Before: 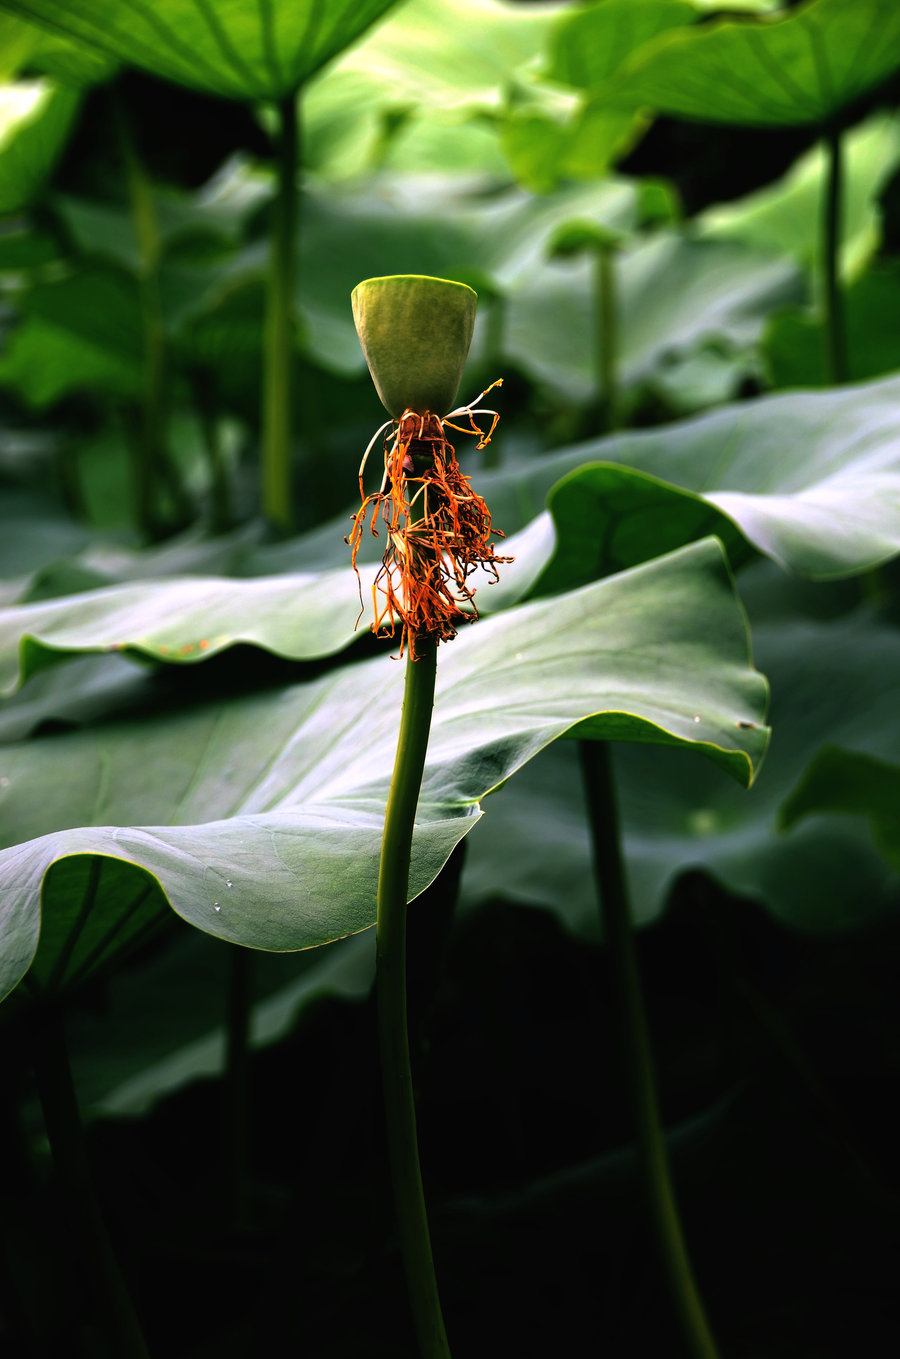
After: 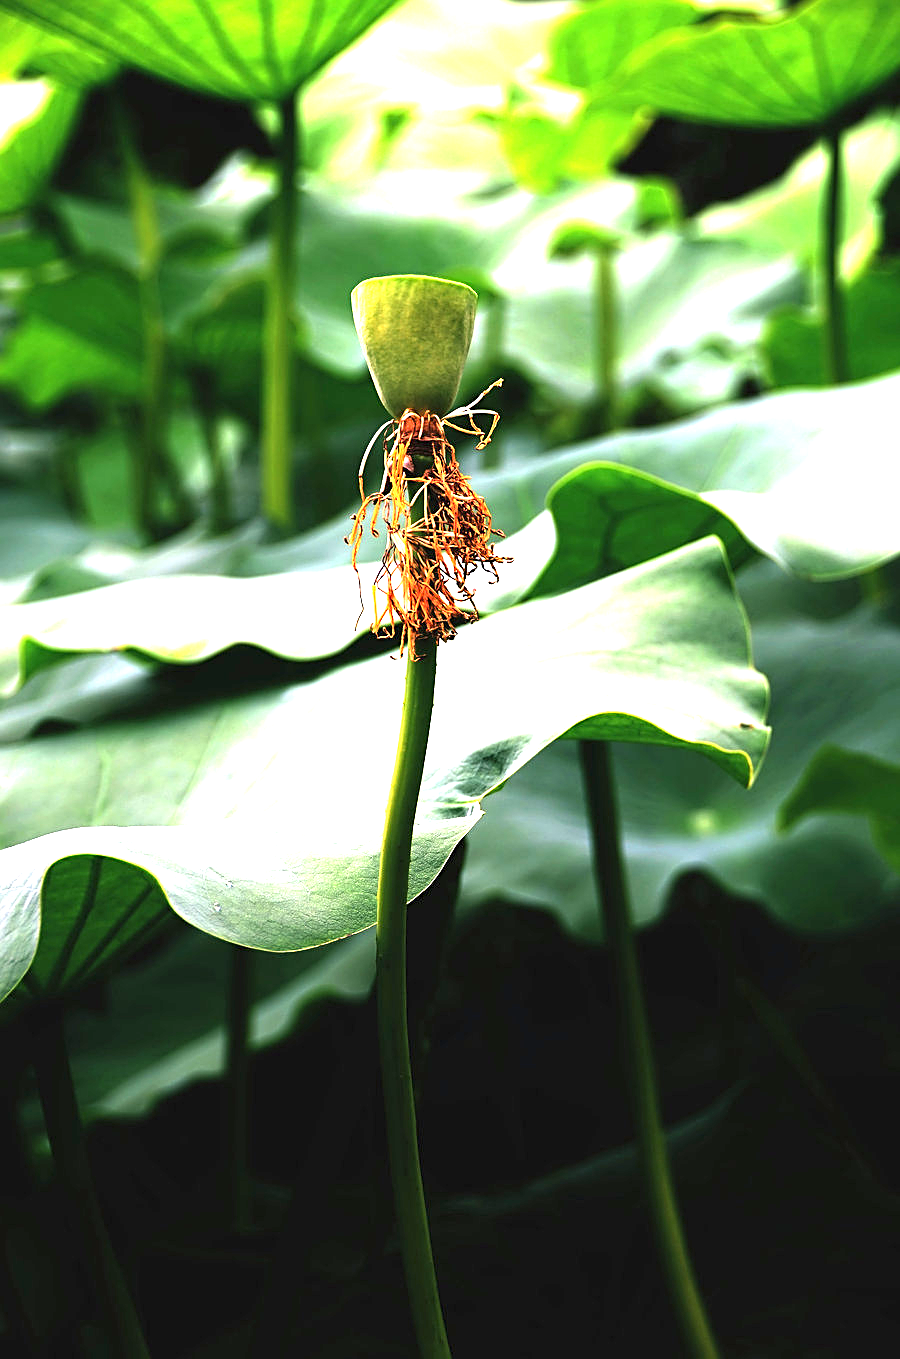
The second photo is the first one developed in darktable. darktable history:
sharpen: on, module defaults
exposure: black level correction 0, exposure 1.89 EV, compensate highlight preservation false
